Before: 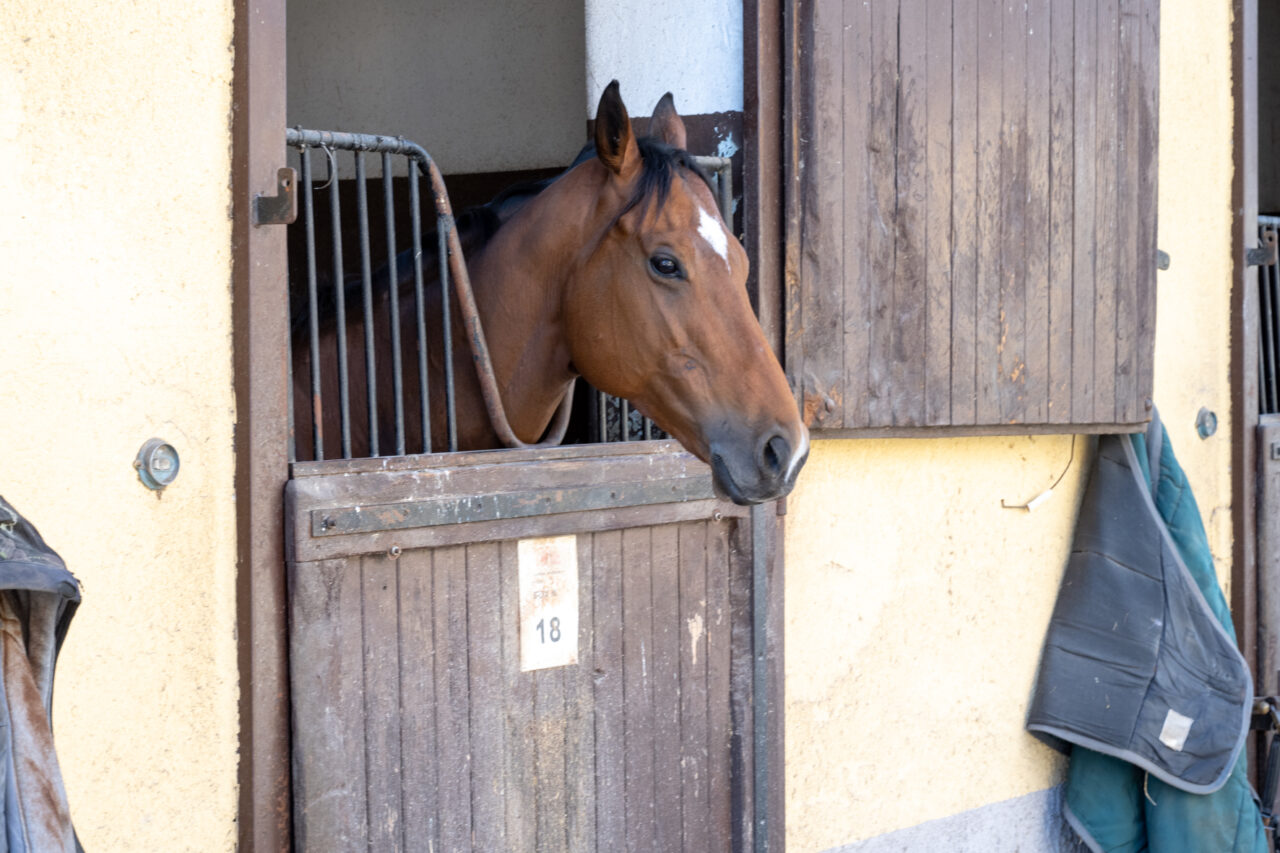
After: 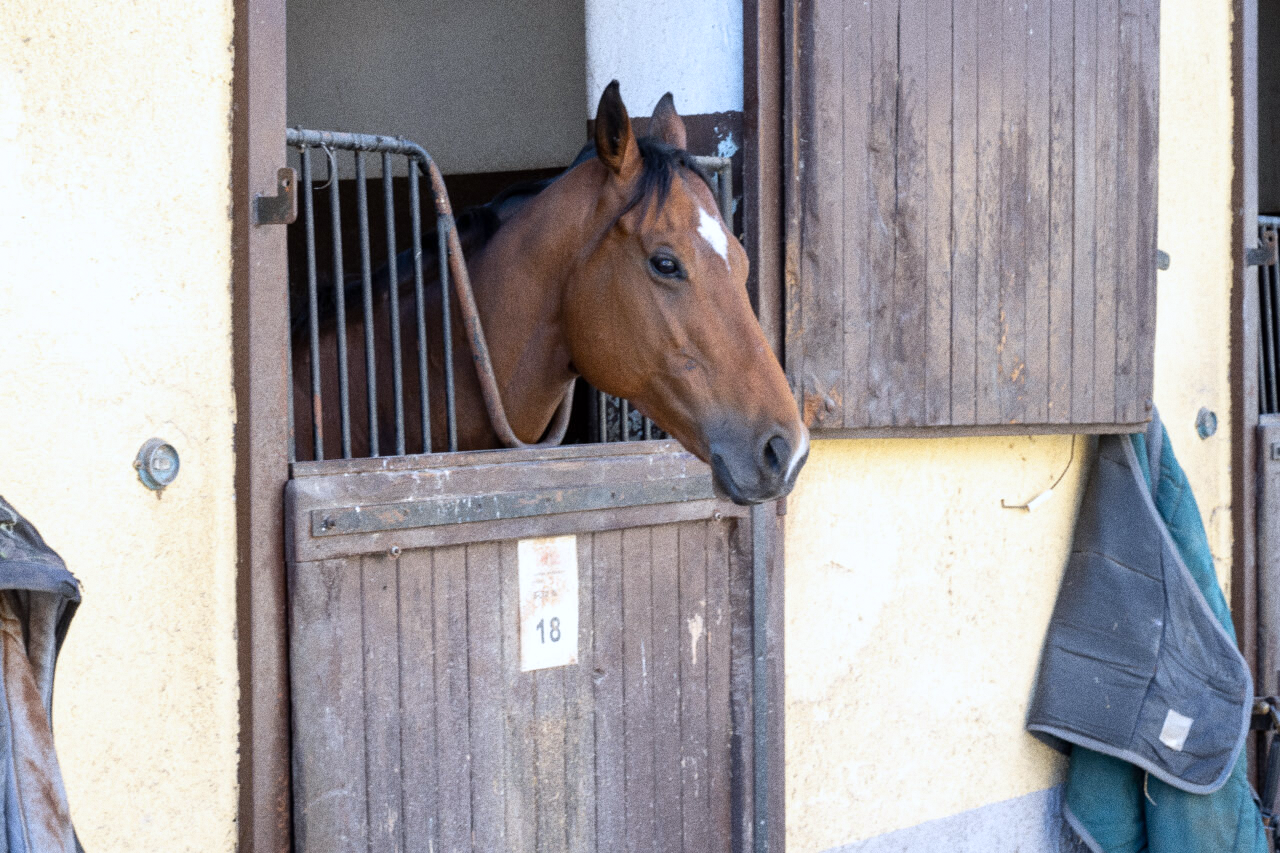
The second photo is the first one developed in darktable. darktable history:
white balance: red 0.974, blue 1.044
grain: coarseness 8.68 ISO, strength 31.94%
